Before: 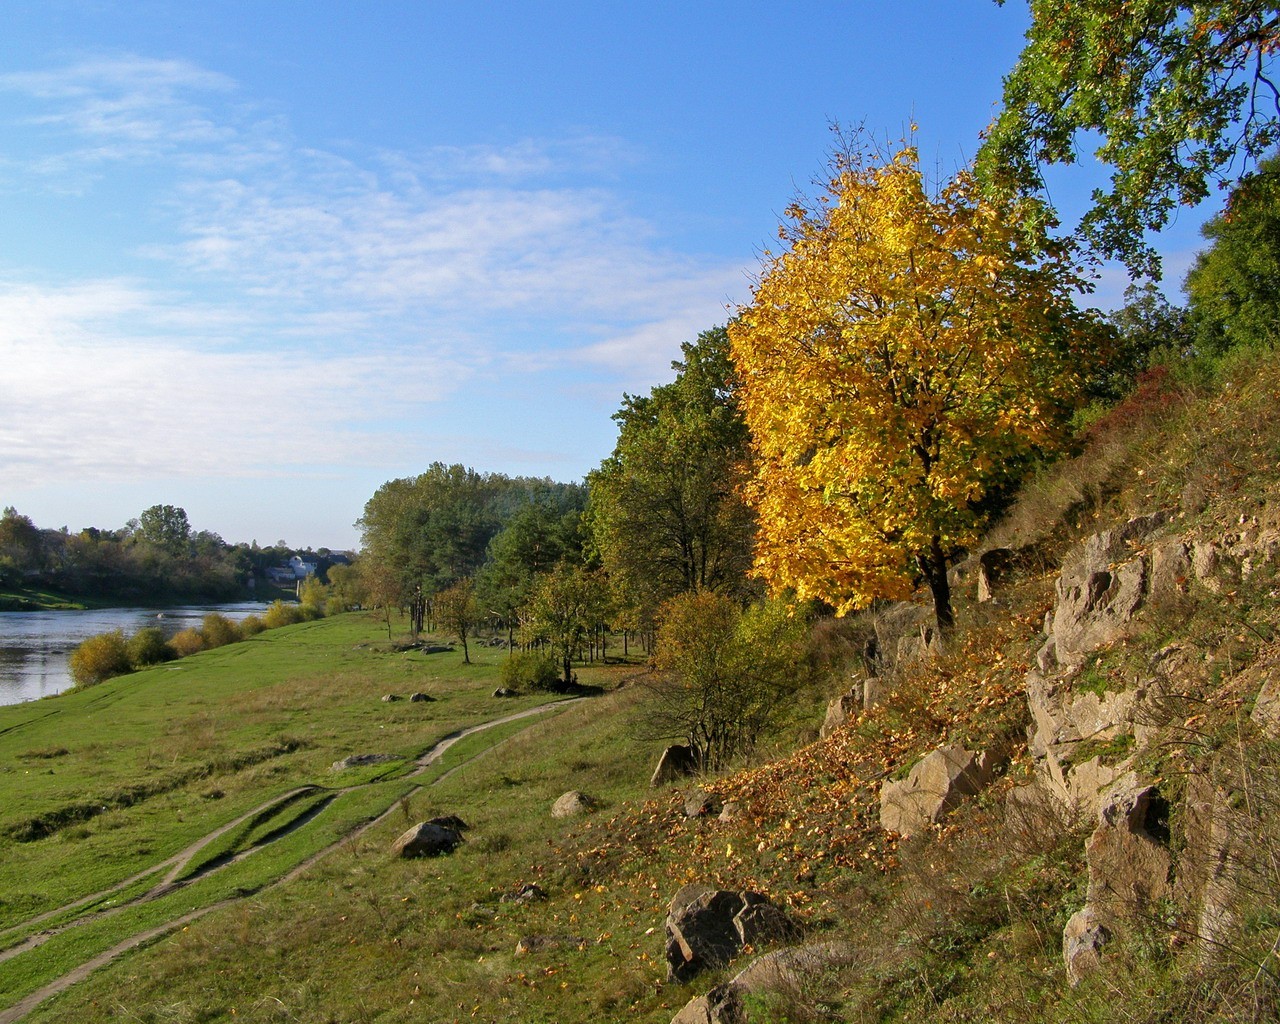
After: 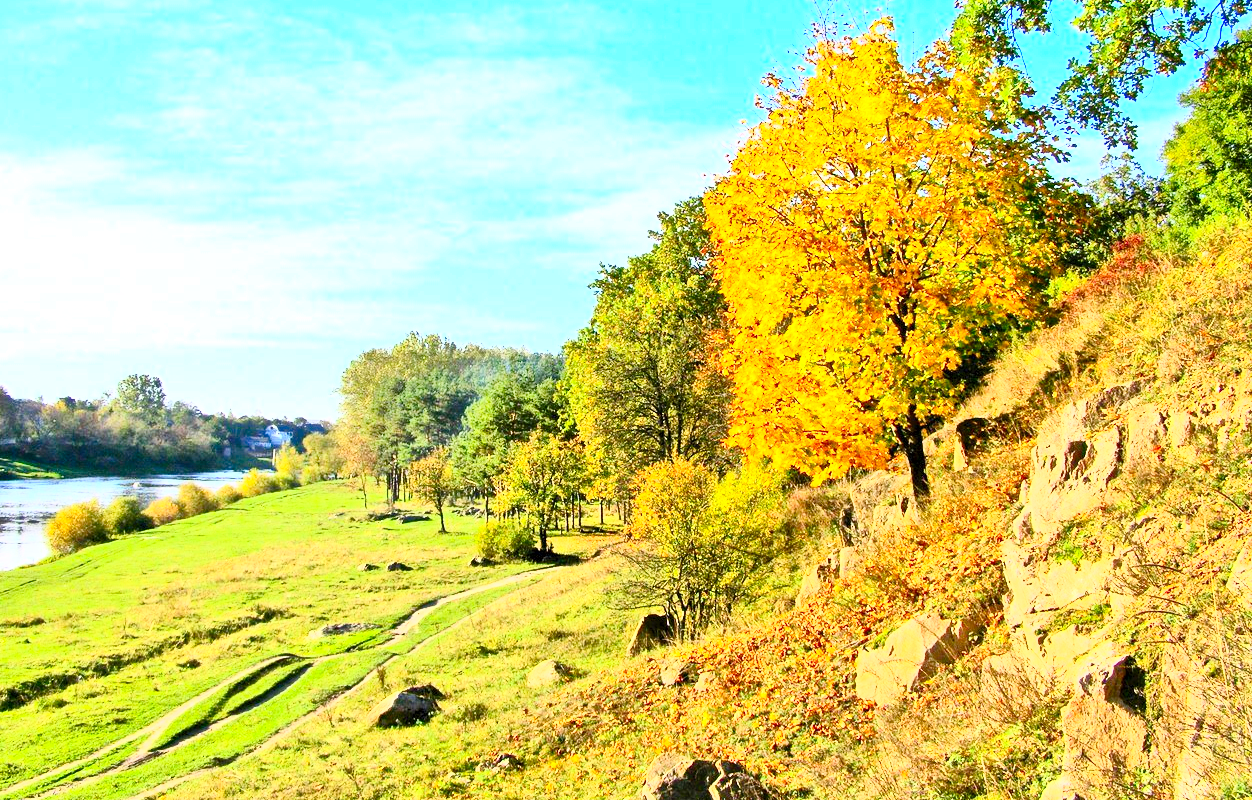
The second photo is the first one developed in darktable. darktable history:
crop and rotate: left 1.918%, top 12.858%, right 0.196%, bottom 9.007%
exposure: black level correction 0.001, exposure 0.673 EV, compensate highlight preservation false
tone equalizer: -7 EV 0.164 EV, -6 EV 0.629 EV, -5 EV 1.17 EV, -4 EV 1.36 EV, -3 EV 1.17 EV, -2 EV 0.6 EV, -1 EV 0.147 EV
contrast brightness saturation: contrast 0.843, brightness 0.609, saturation 0.594
